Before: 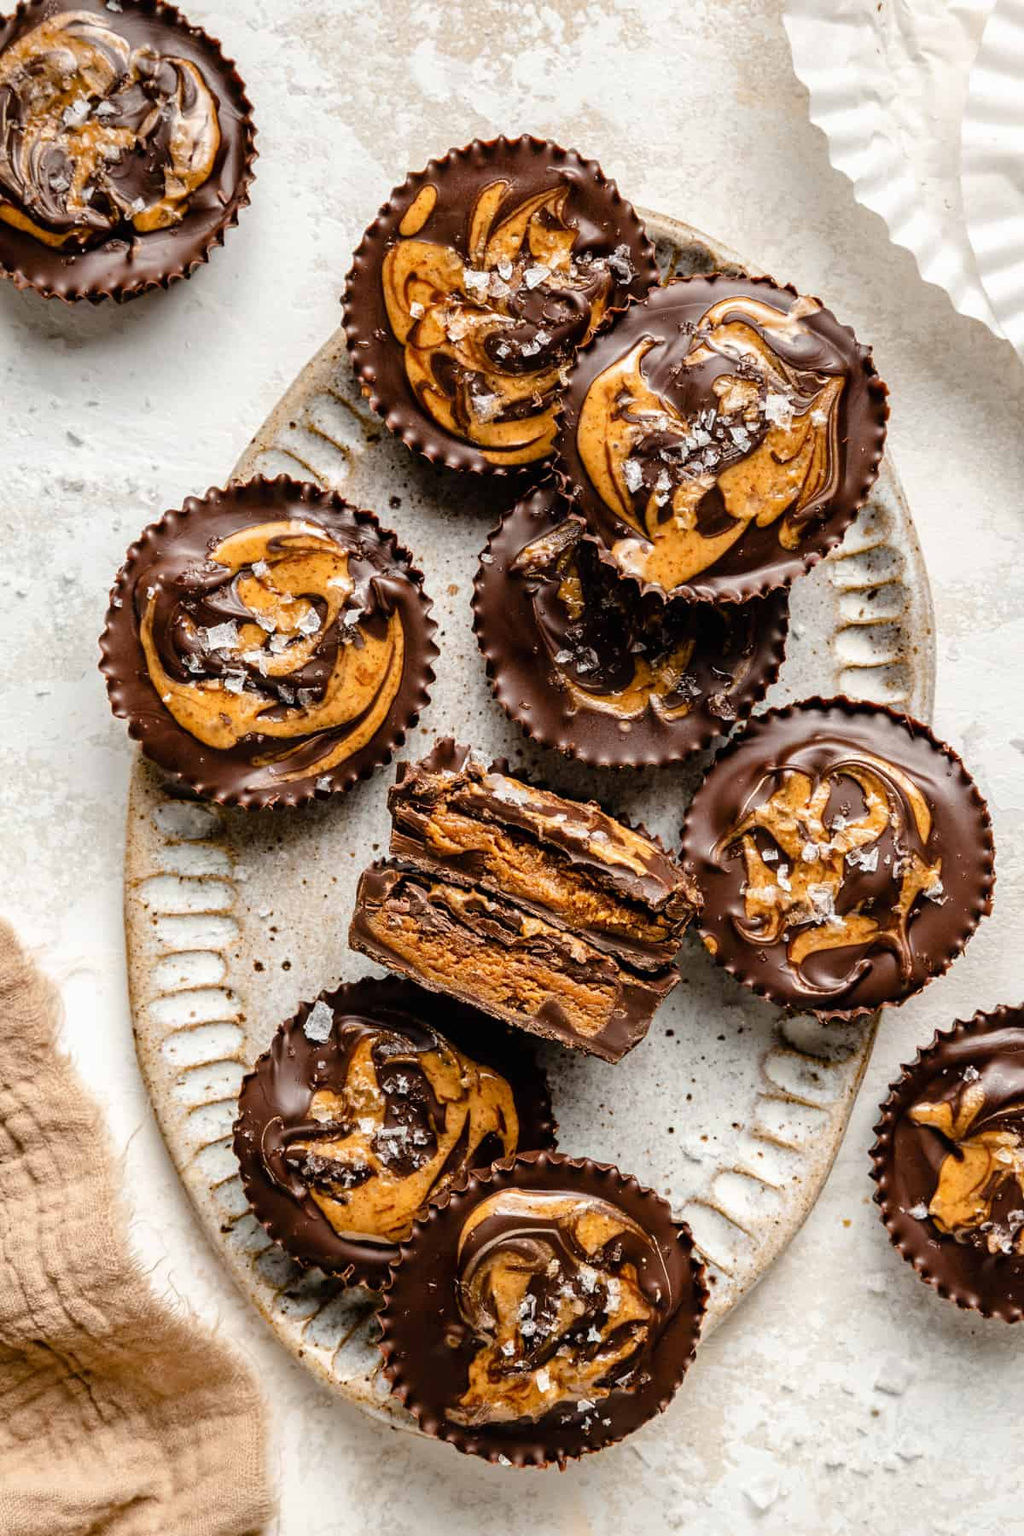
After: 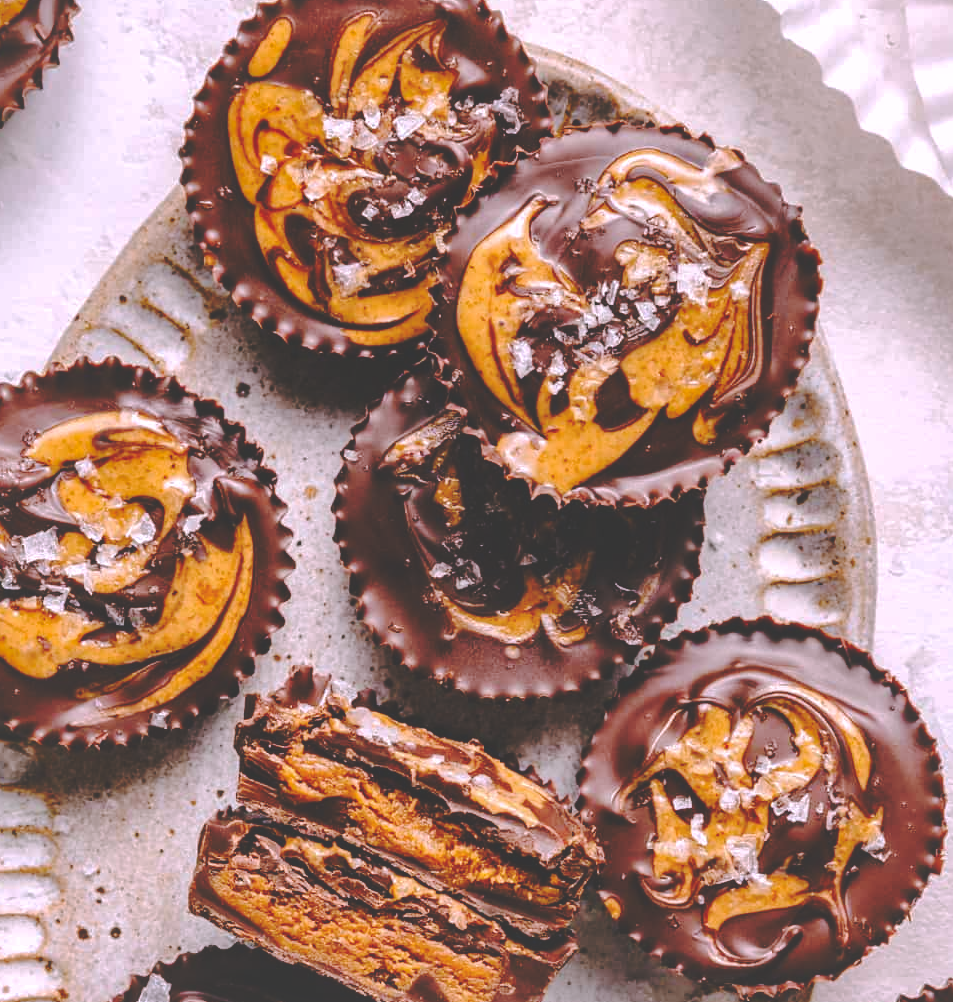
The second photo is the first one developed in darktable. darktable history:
base curve: curves: ch0 [(0, 0.024) (0.055, 0.065) (0.121, 0.166) (0.236, 0.319) (0.693, 0.726) (1, 1)], preserve colors none
crop: left 18.38%, top 11.092%, right 2.134%, bottom 33.217%
shadows and highlights: on, module defaults
white balance: red 1.066, blue 1.119
